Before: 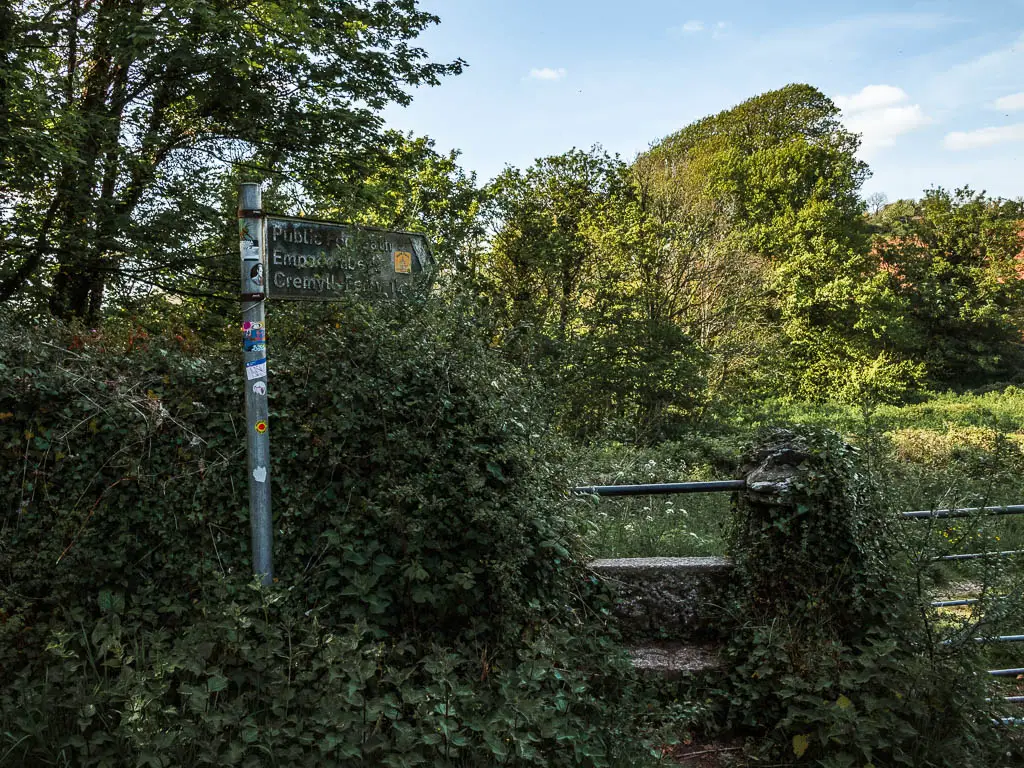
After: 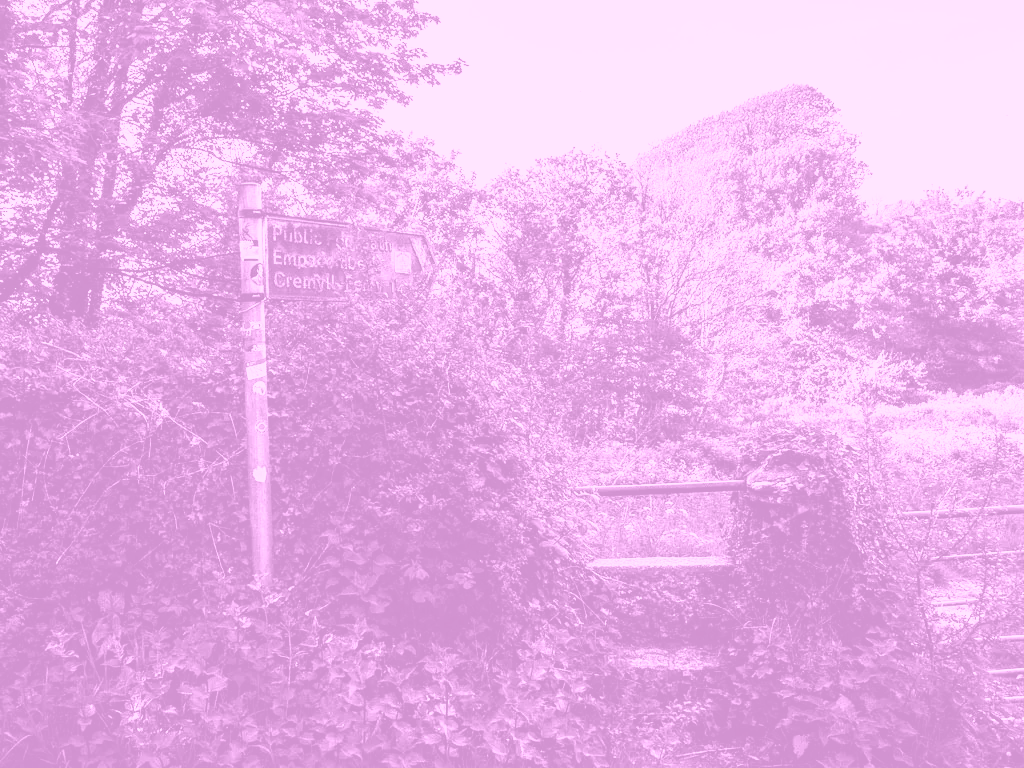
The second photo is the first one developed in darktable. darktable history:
colorize: hue 331.2°, saturation 75%, source mix 30.28%, lightness 70.52%, version 1
base curve: curves: ch0 [(0, 0) (0.007, 0.004) (0.027, 0.03) (0.046, 0.07) (0.207, 0.54) (0.442, 0.872) (0.673, 0.972) (1, 1)], preserve colors none
